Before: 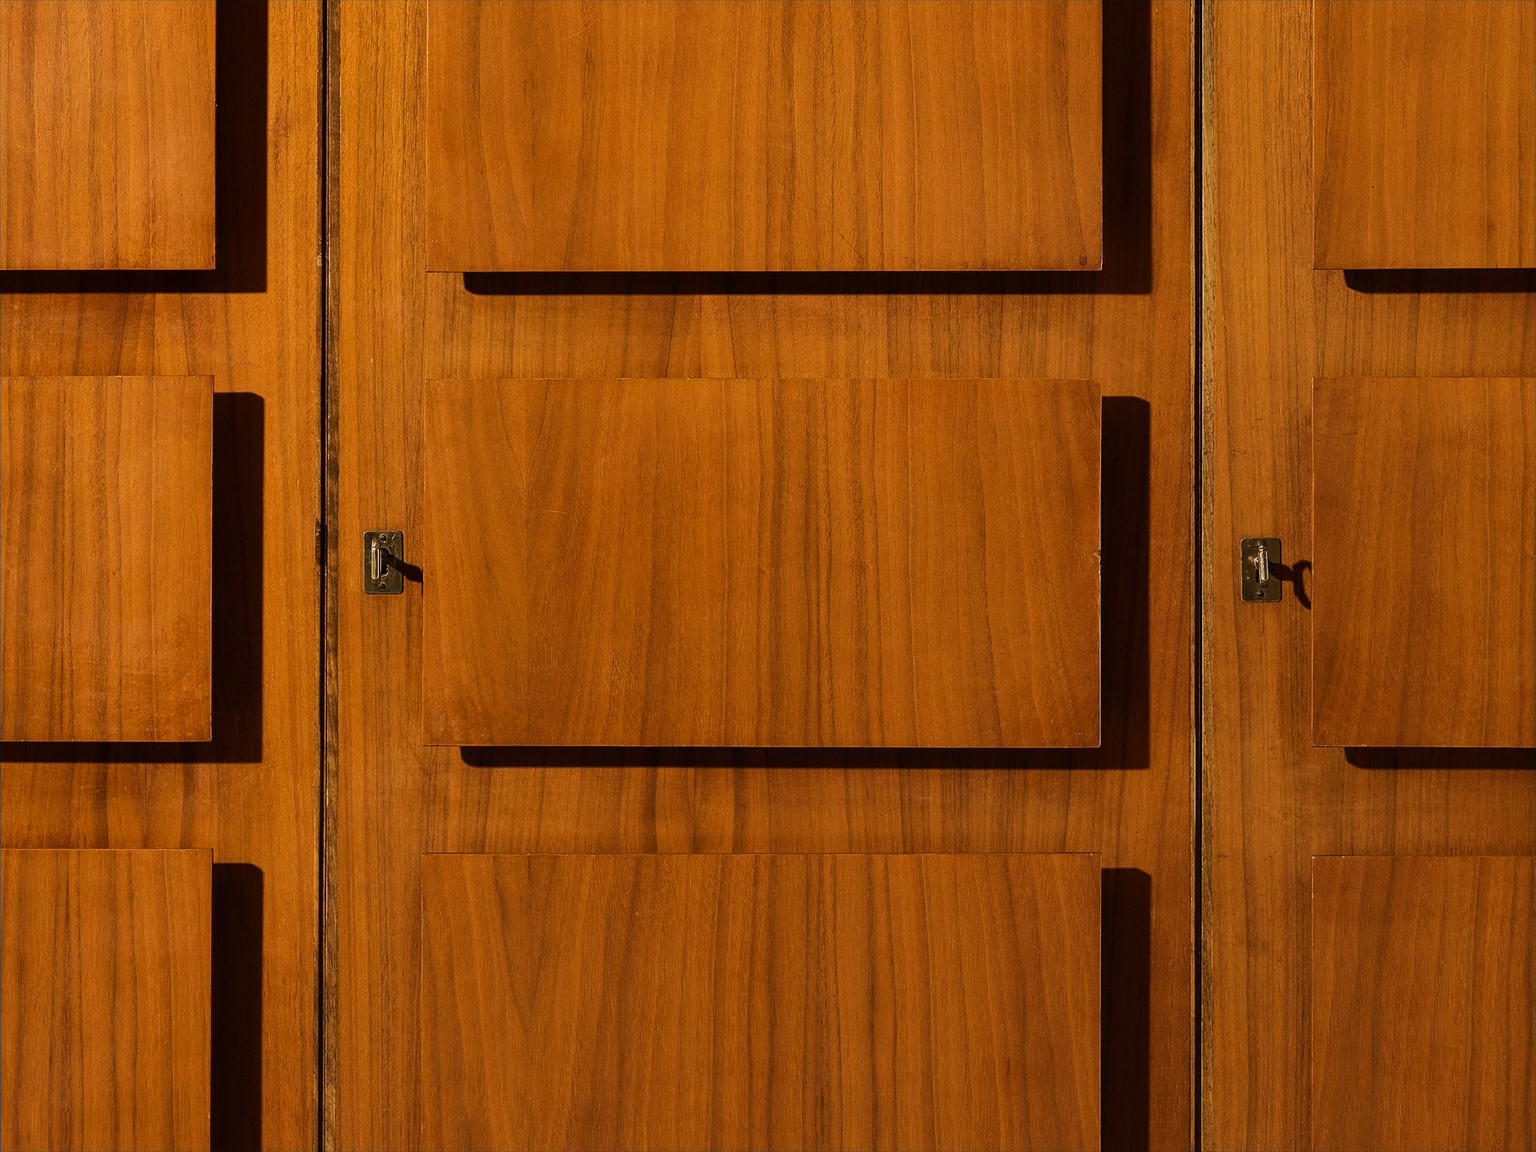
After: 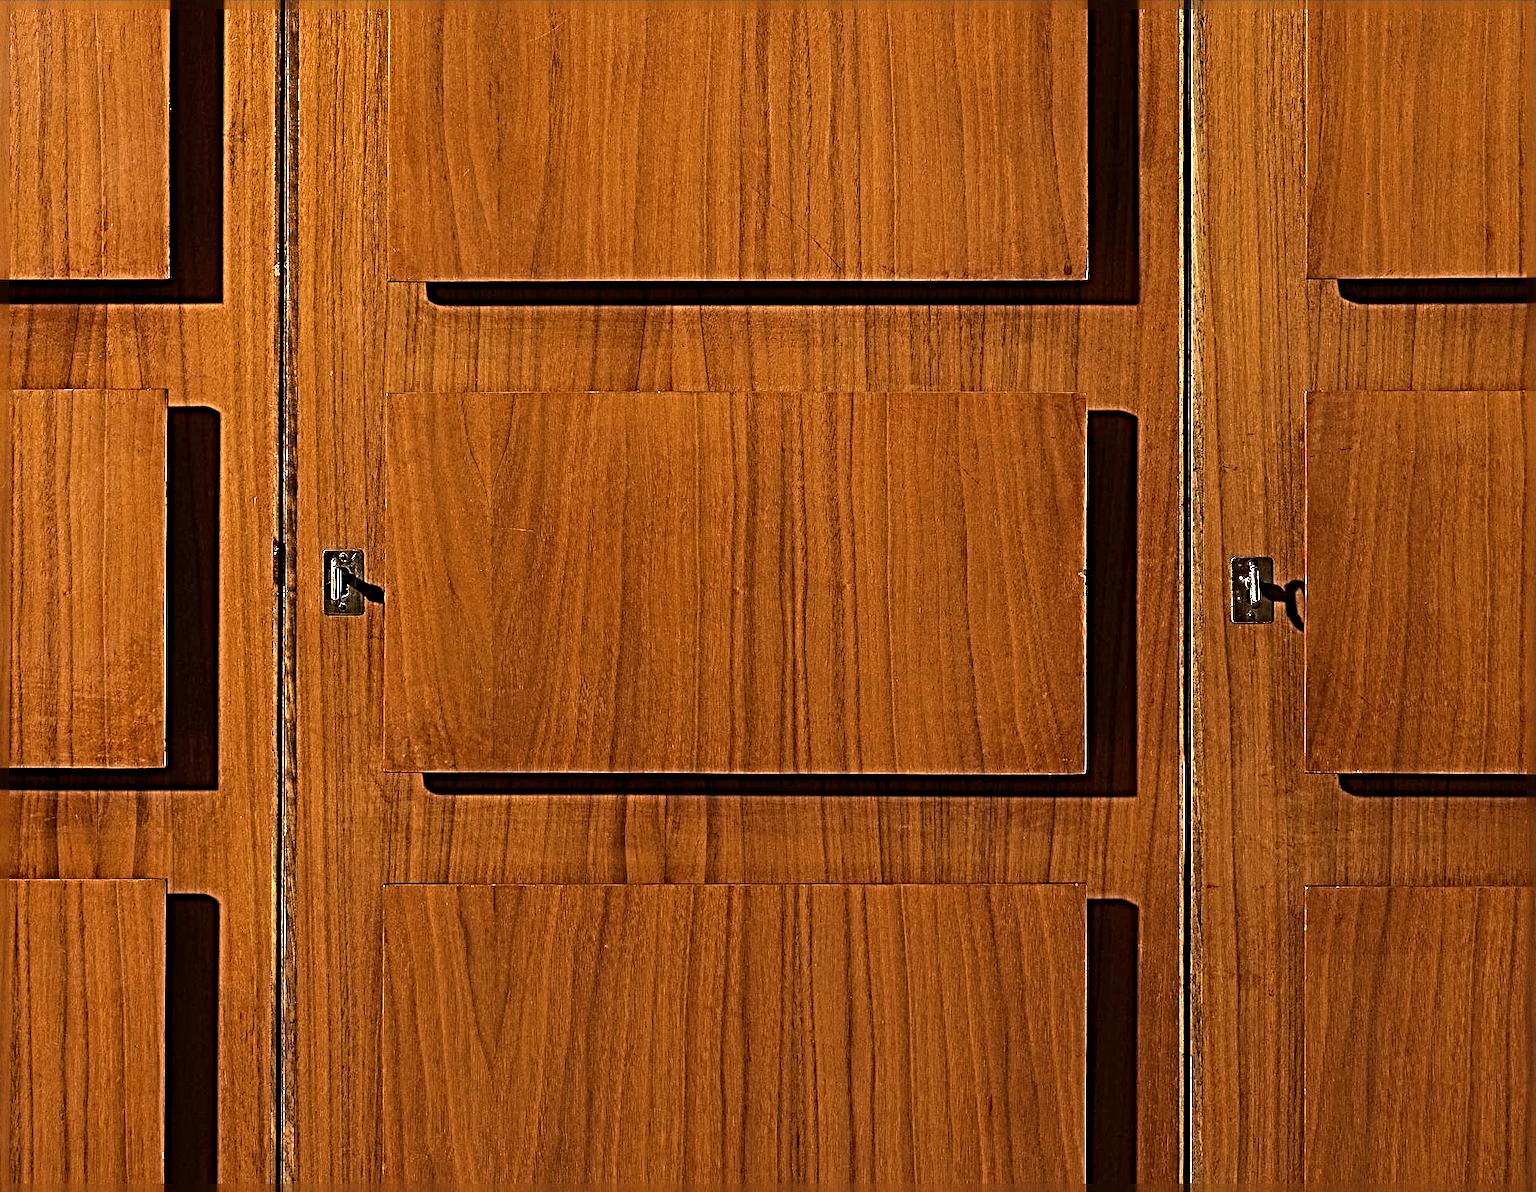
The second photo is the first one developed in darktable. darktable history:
exposure: compensate highlight preservation false
crop and rotate: left 3.39%
color calibration: illuminant as shot in camera, x 0.358, y 0.373, temperature 4628.91 K
sharpen: radius 6.28, amount 1.803, threshold 0.121
